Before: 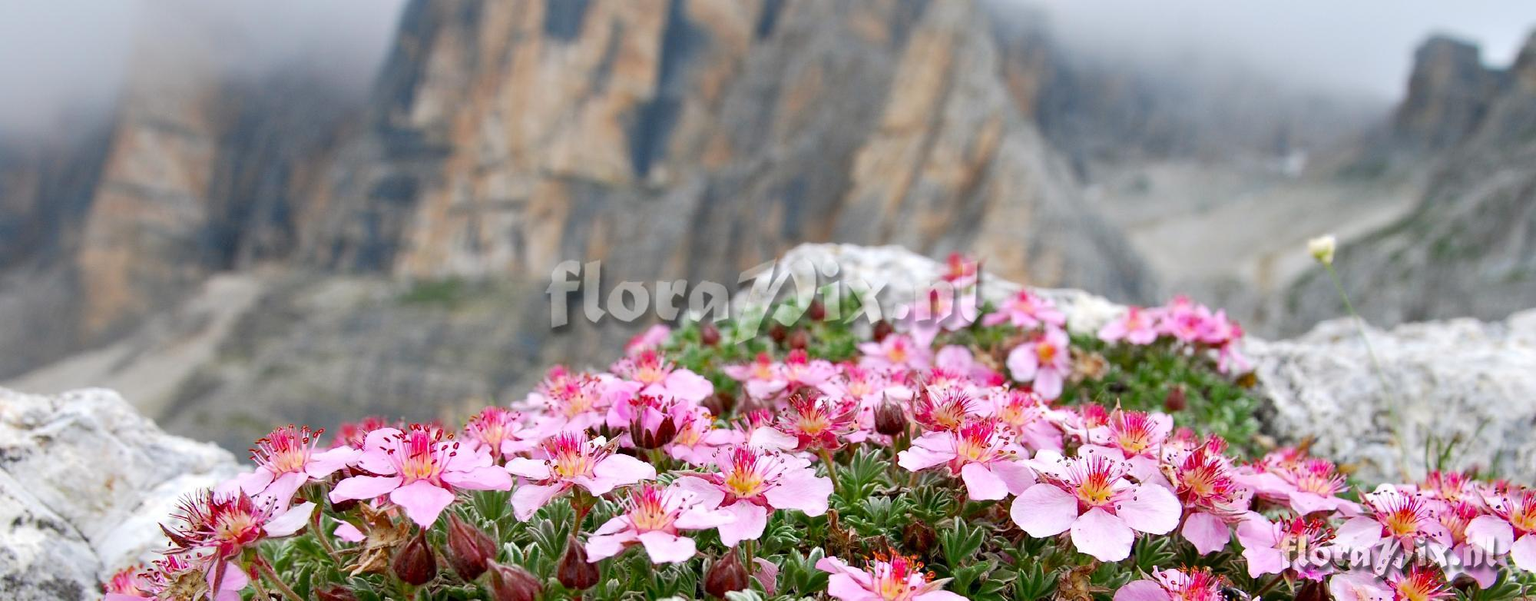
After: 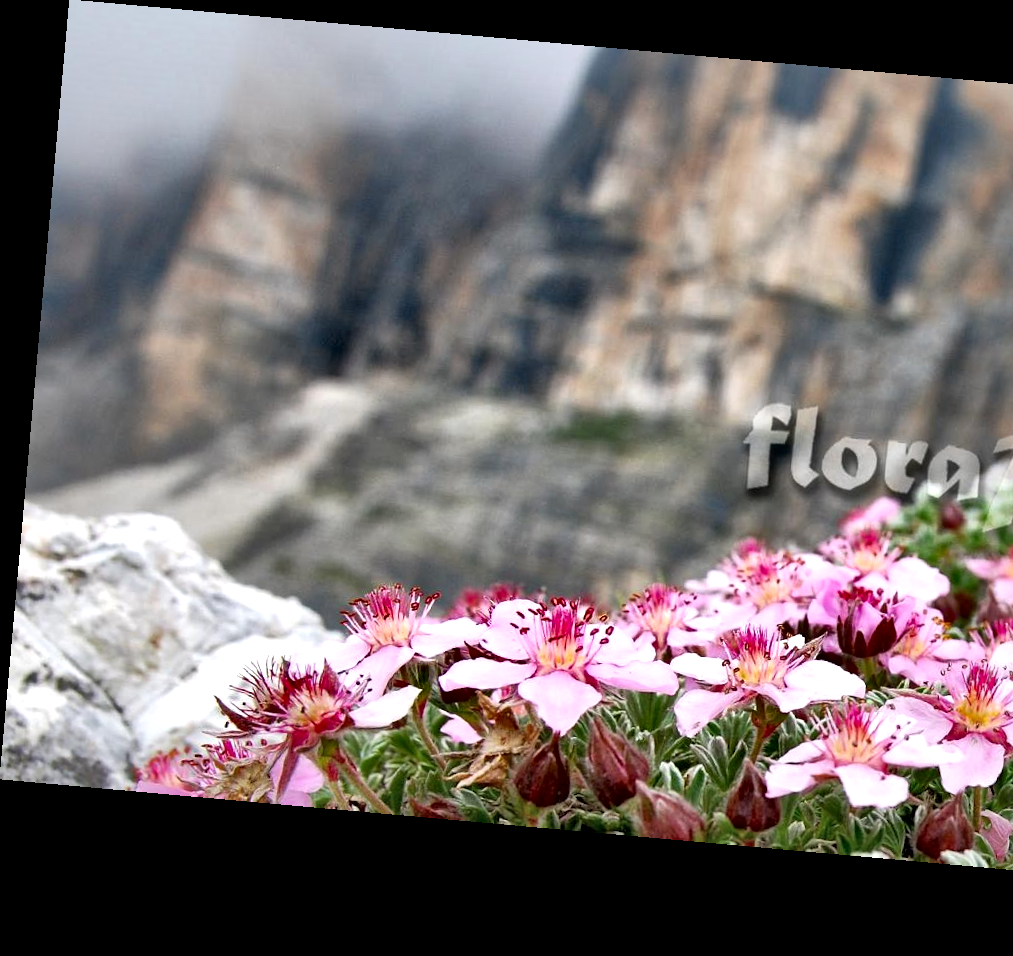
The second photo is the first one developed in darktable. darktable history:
crop and rotate: left 0%, top 0%, right 50.845%
local contrast: mode bilateral grid, contrast 44, coarseness 69, detail 214%, midtone range 0.2
rotate and perspective: rotation 5.12°, automatic cropping off
